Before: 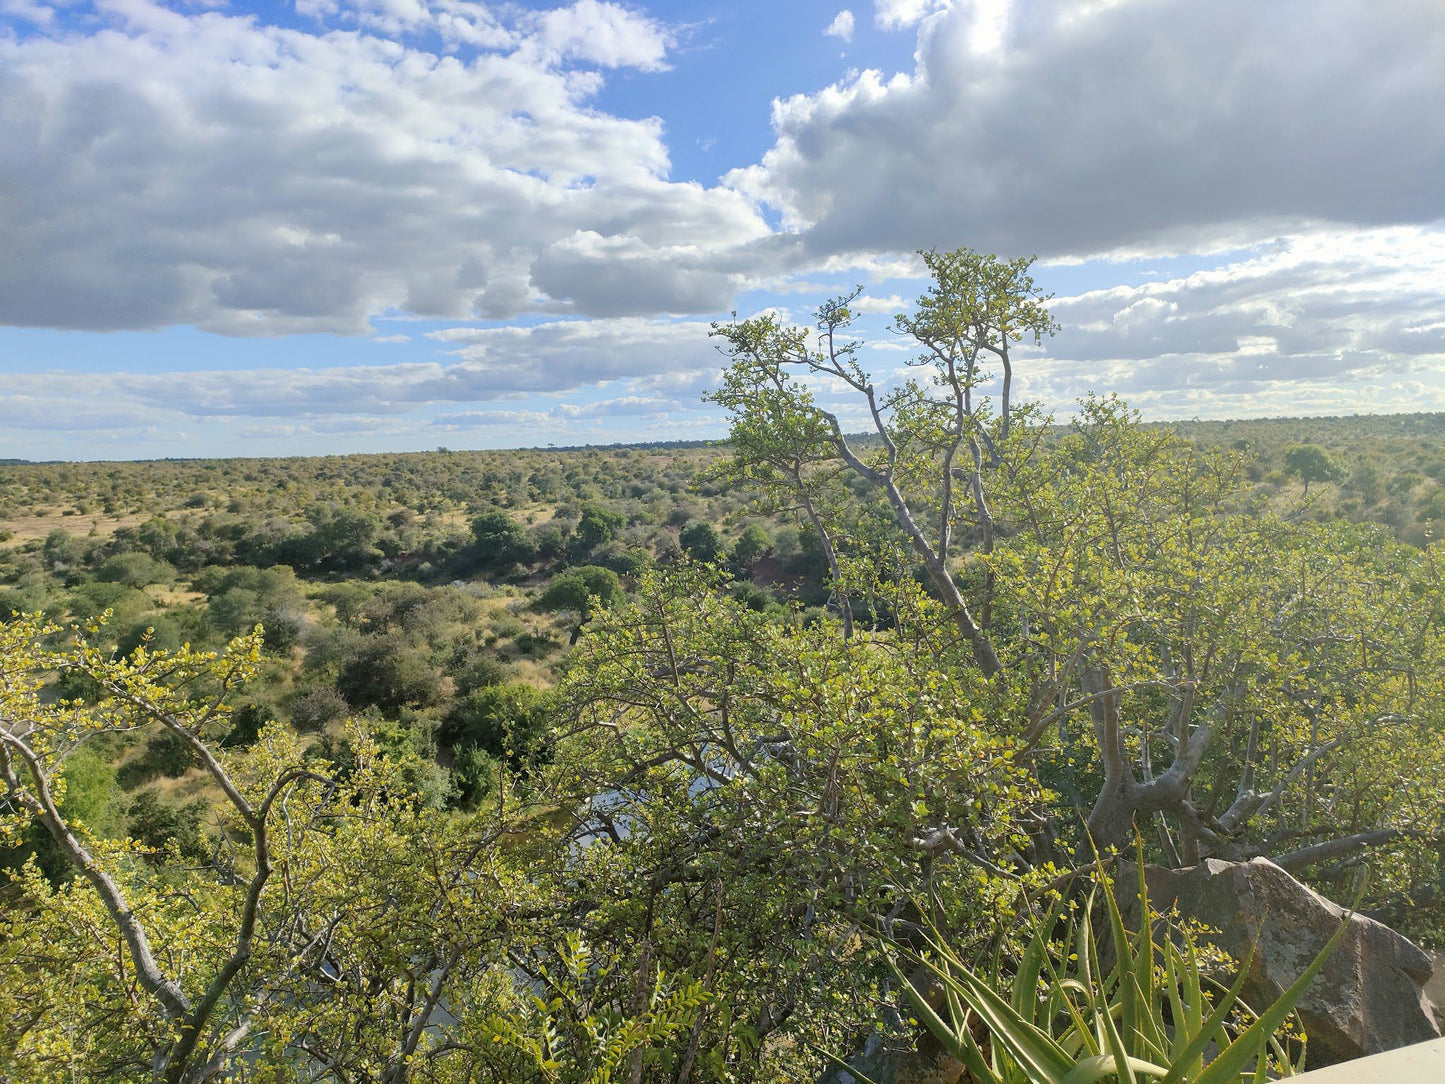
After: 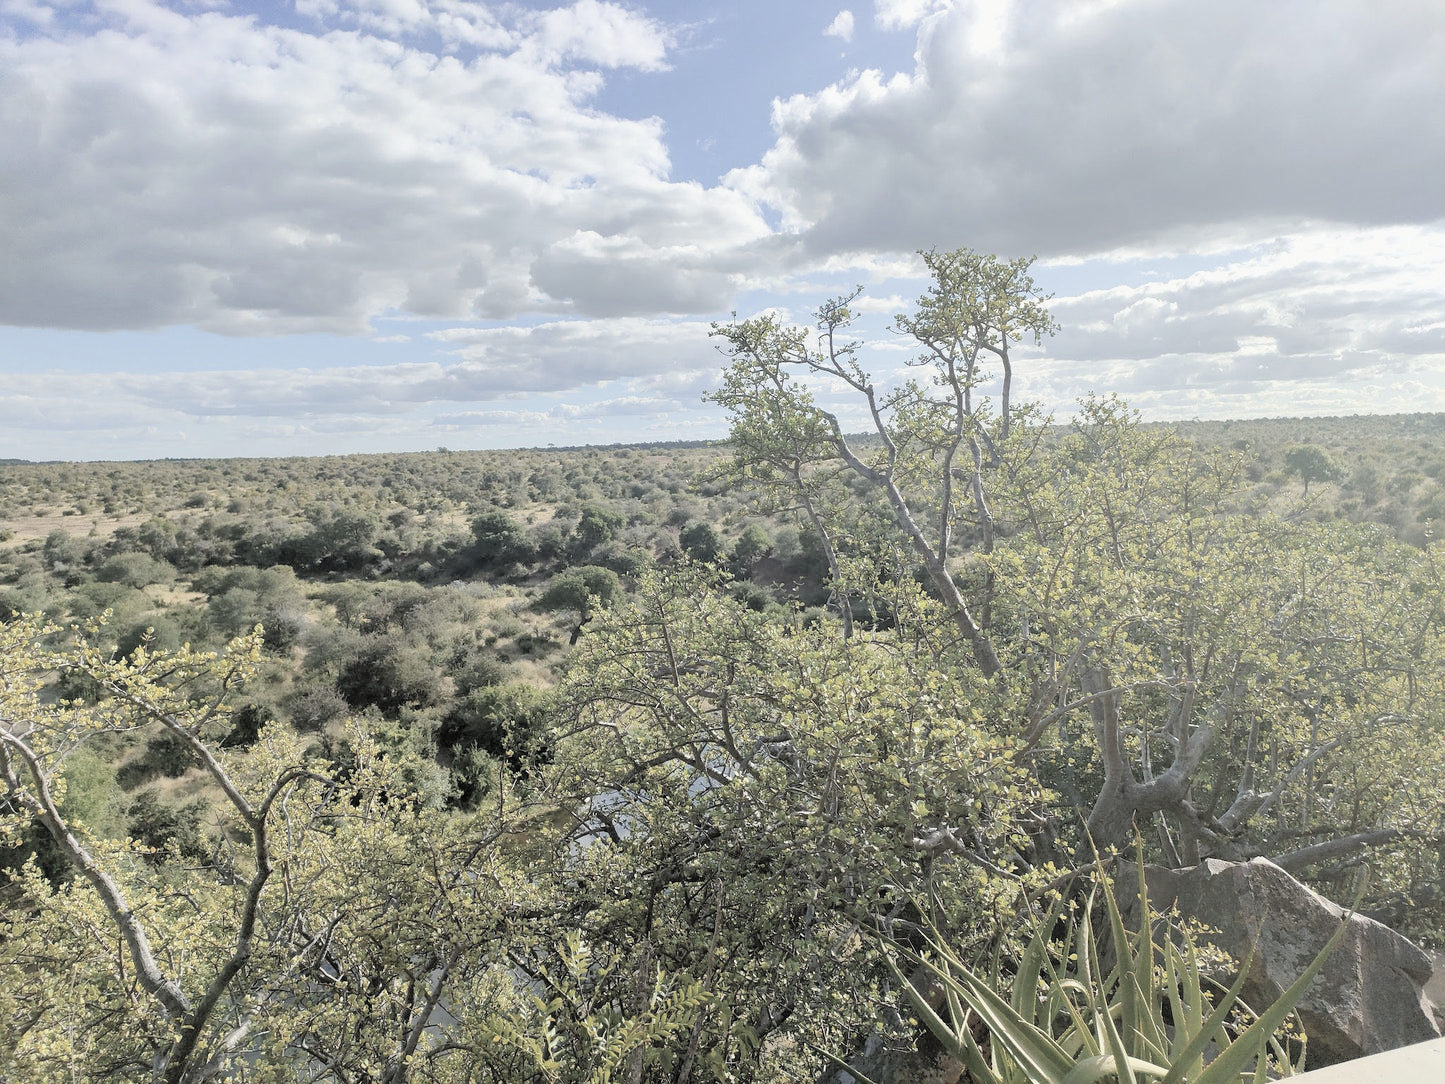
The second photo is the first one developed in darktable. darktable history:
filmic rgb: black relative exposure -12.68 EV, white relative exposure 2.82 EV, threshold 5.97 EV, target black luminance 0%, hardness 8.51, latitude 69.92%, contrast 1.133, shadows ↔ highlights balance -0.871%, enable highlight reconstruction true
contrast brightness saturation: brightness 0.182, saturation -0.504
